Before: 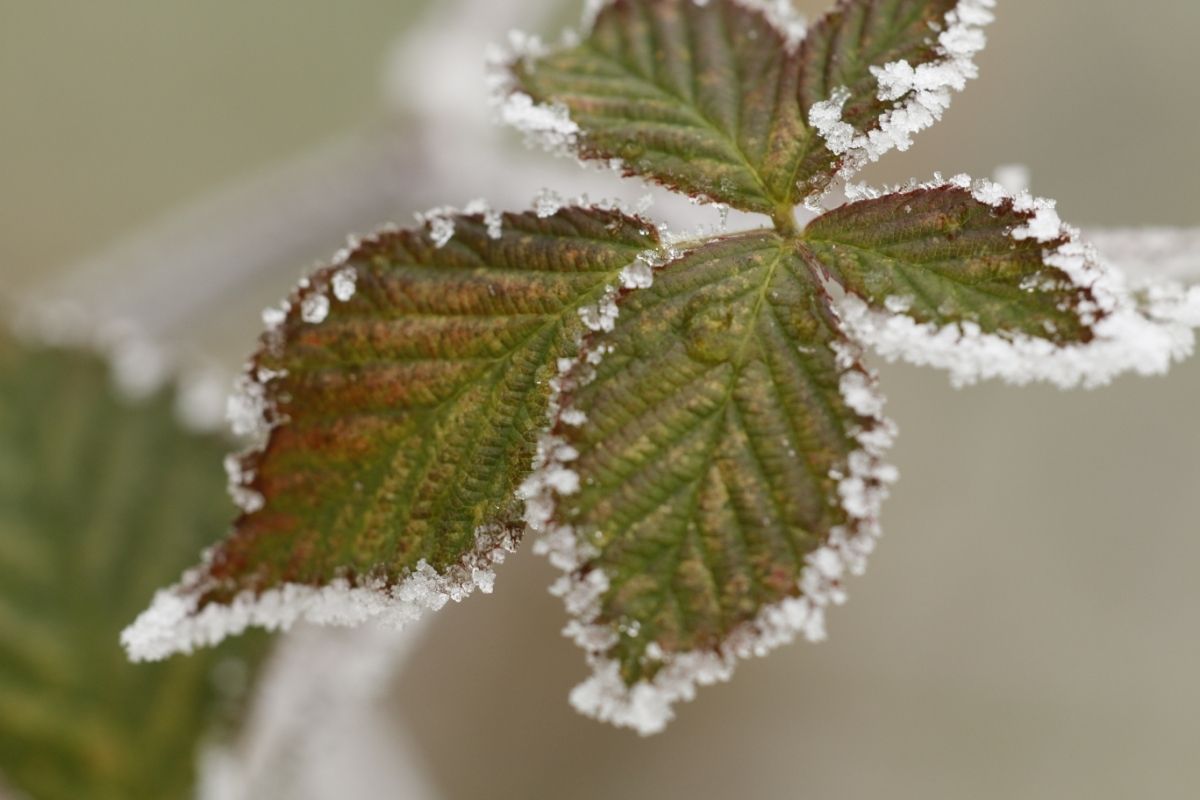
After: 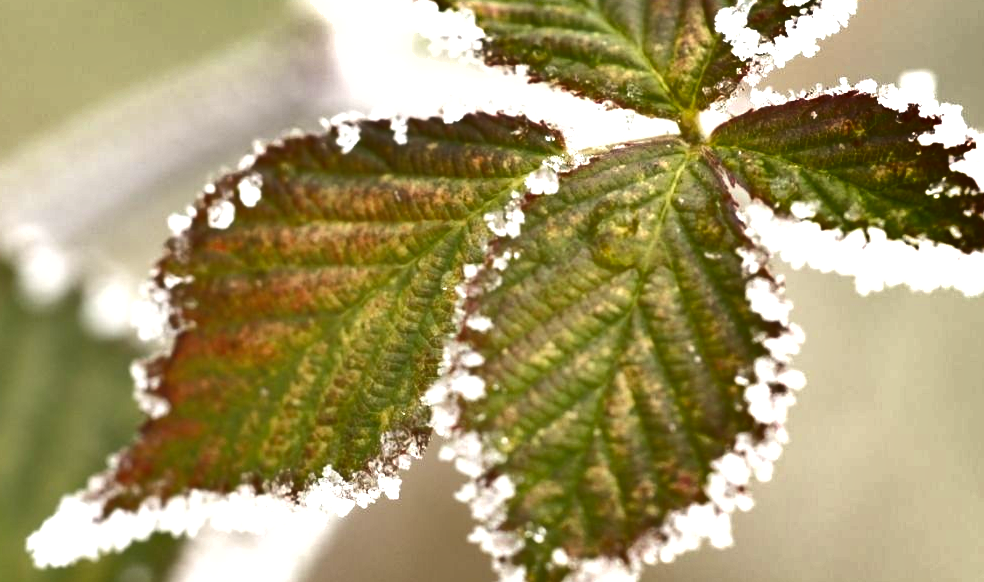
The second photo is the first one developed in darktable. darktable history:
crop: left 7.856%, top 11.836%, right 10.12%, bottom 15.387%
exposure: black level correction 0, exposure 1.3 EV, compensate exposure bias true, compensate highlight preservation false
shadows and highlights: white point adjustment 0.1, highlights -70, soften with gaussian
